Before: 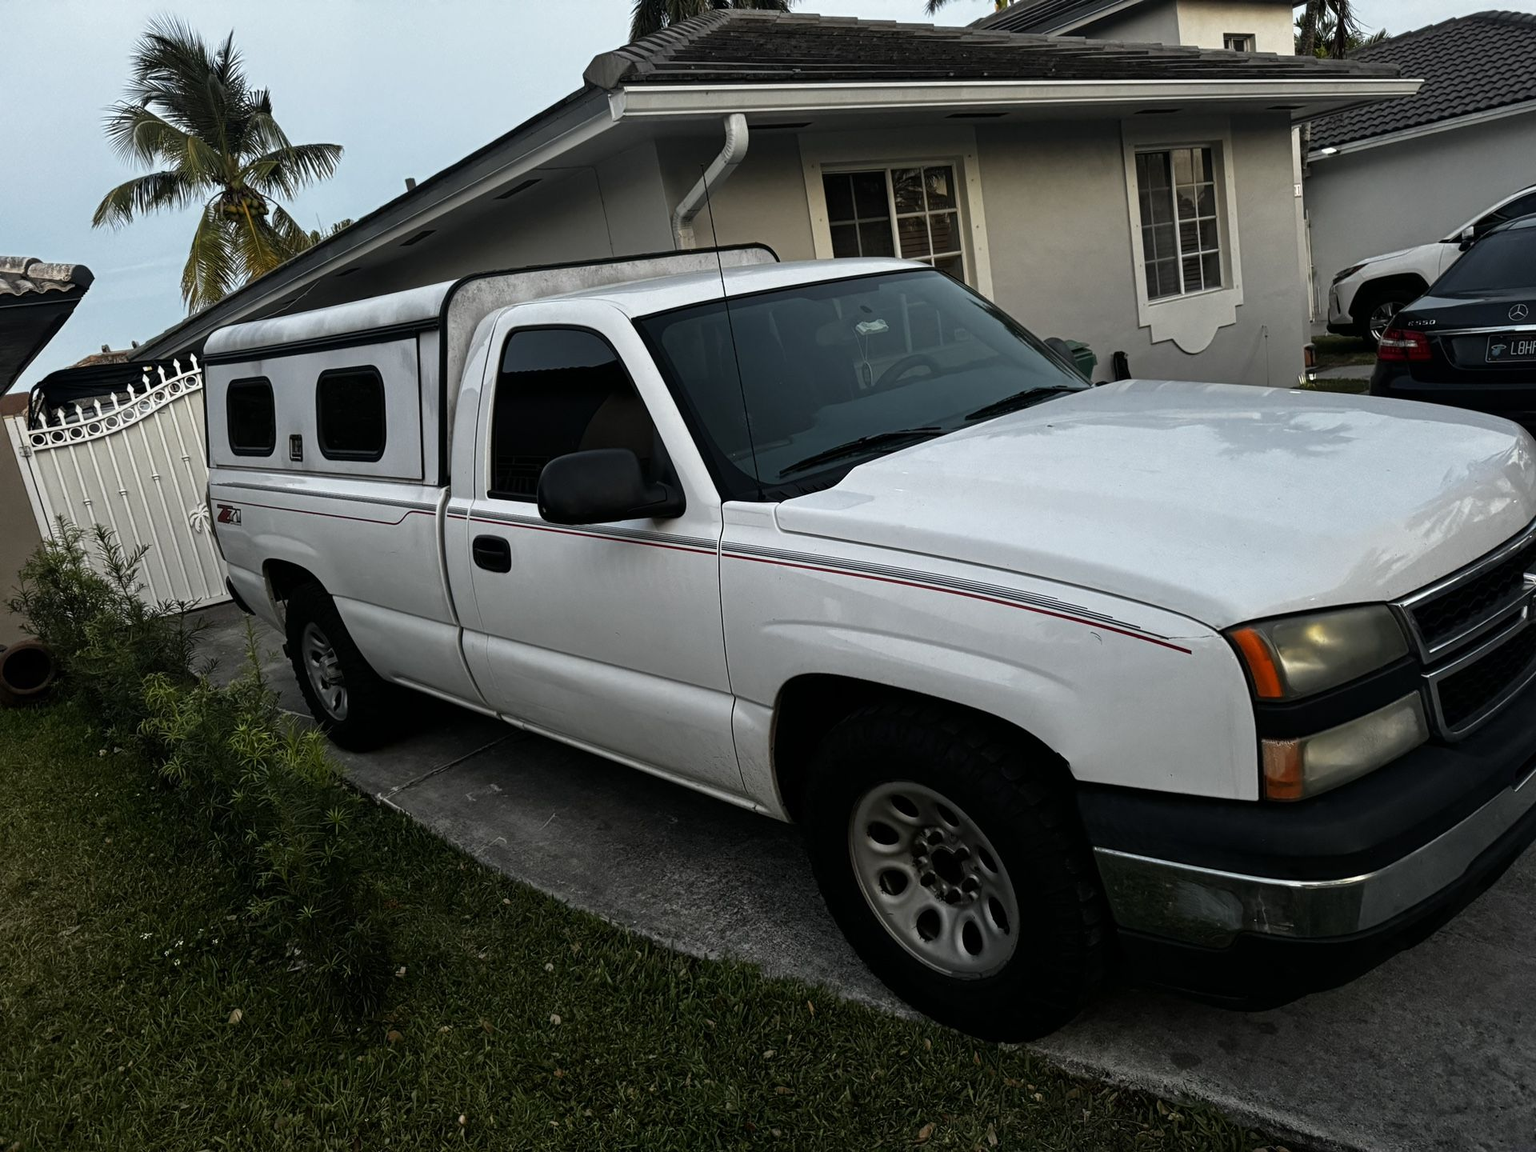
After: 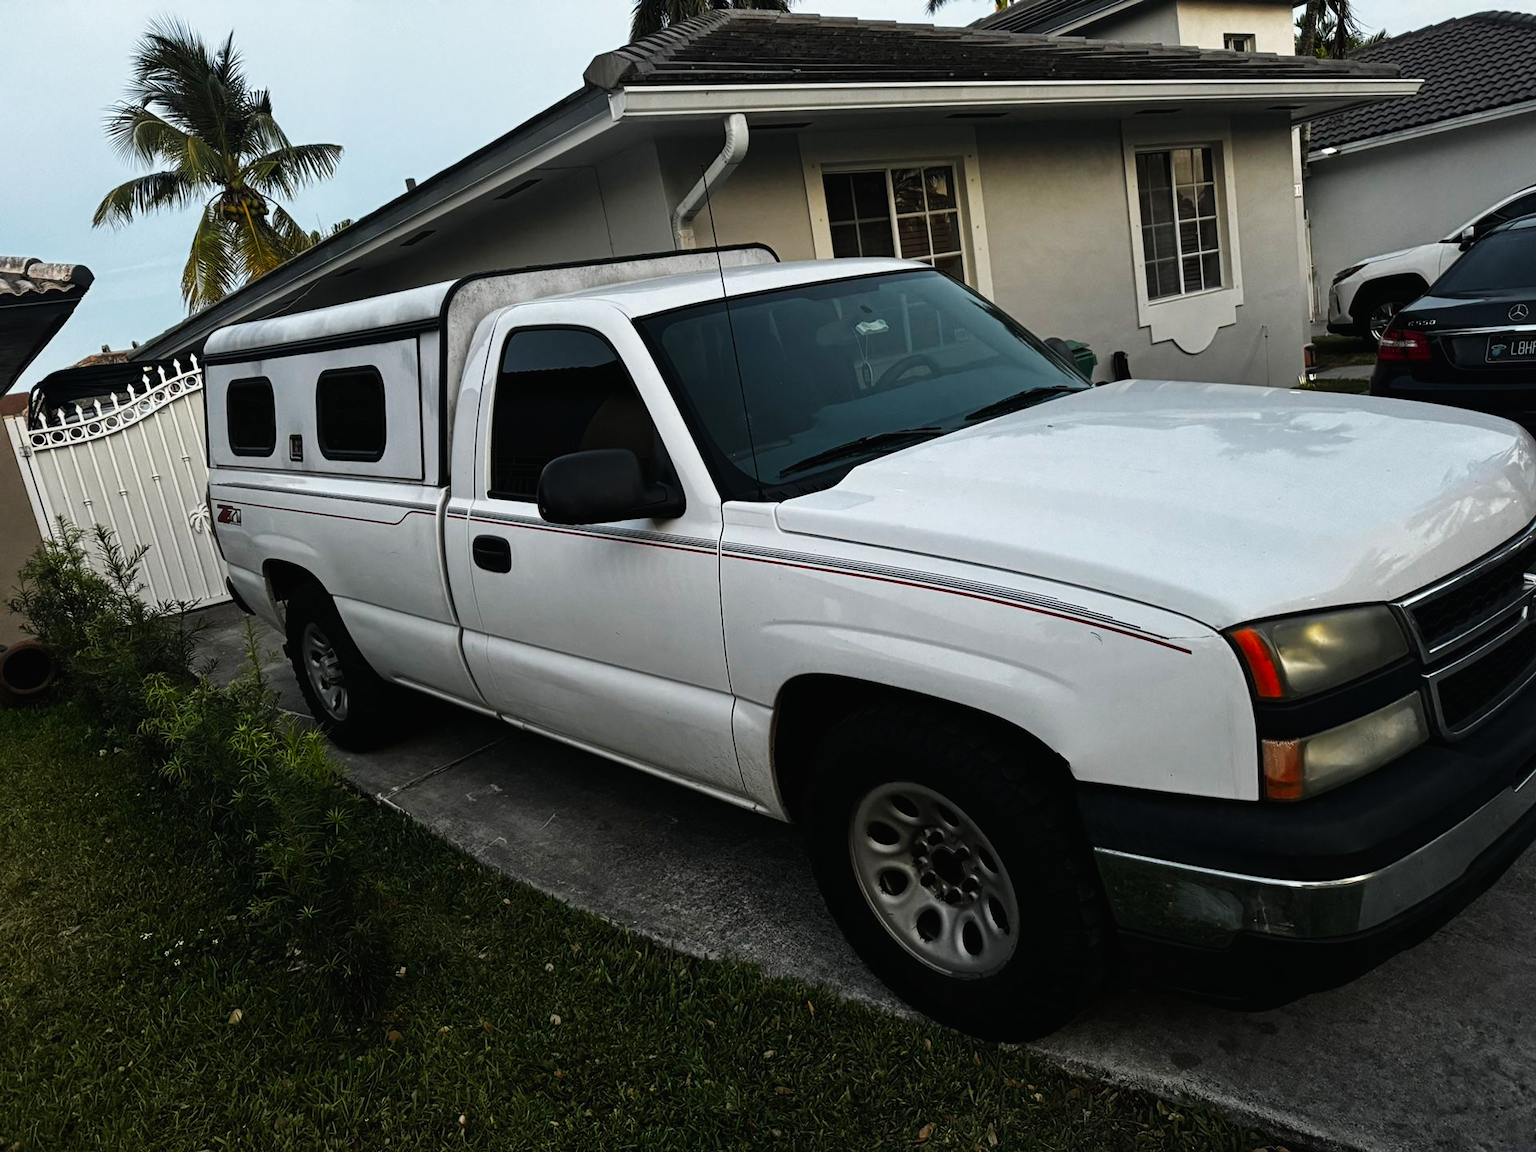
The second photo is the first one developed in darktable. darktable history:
tone curve: curves: ch0 [(0, 0.01) (0.037, 0.032) (0.131, 0.108) (0.275, 0.258) (0.483, 0.512) (0.61, 0.661) (0.696, 0.742) (0.792, 0.834) (0.911, 0.936) (0.997, 0.995)]; ch1 [(0, 0) (0.308, 0.29) (0.425, 0.411) (0.503, 0.502) (0.551, 0.563) (0.683, 0.706) (0.746, 0.77) (1, 1)]; ch2 [(0, 0) (0.246, 0.233) (0.36, 0.352) (0.415, 0.415) (0.485, 0.487) (0.502, 0.502) (0.525, 0.523) (0.545, 0.552) (0.587, 0.6) (0.636, 0.652) (0.711, 0.729) (0.845, 0.855) (0.998, 0.977)], preserve colors none
